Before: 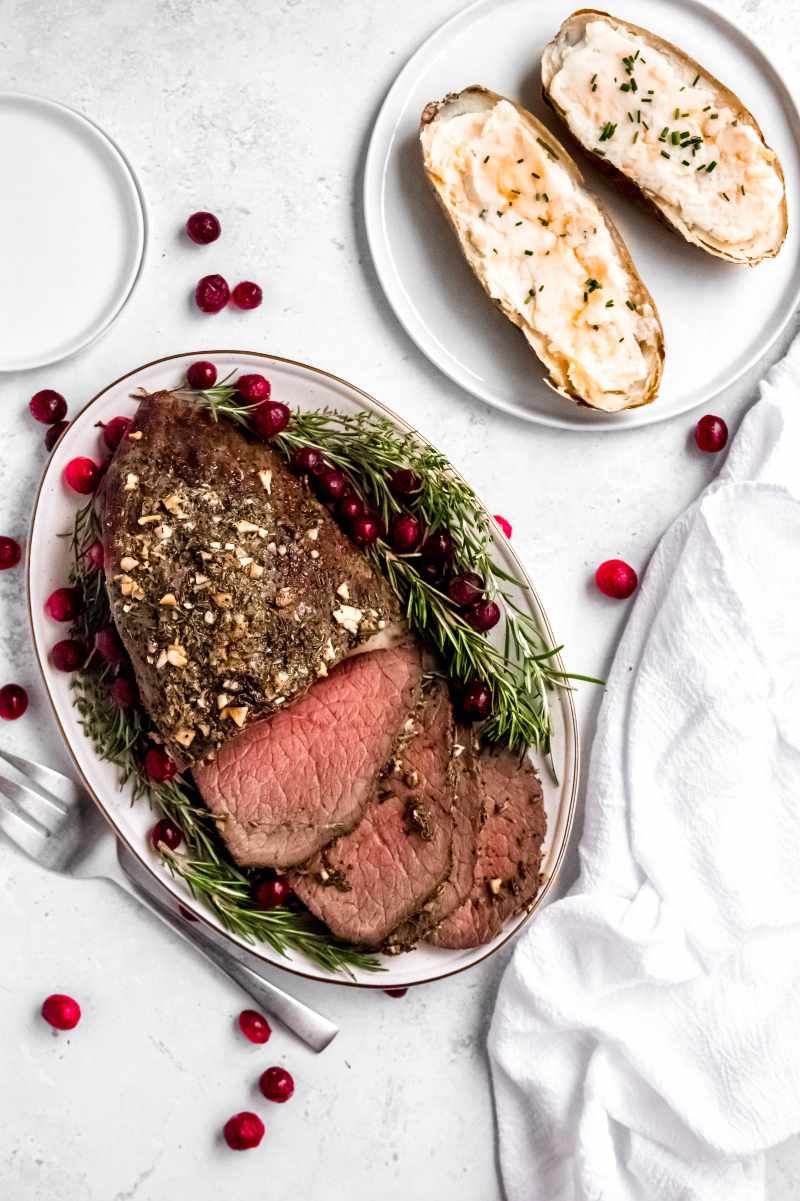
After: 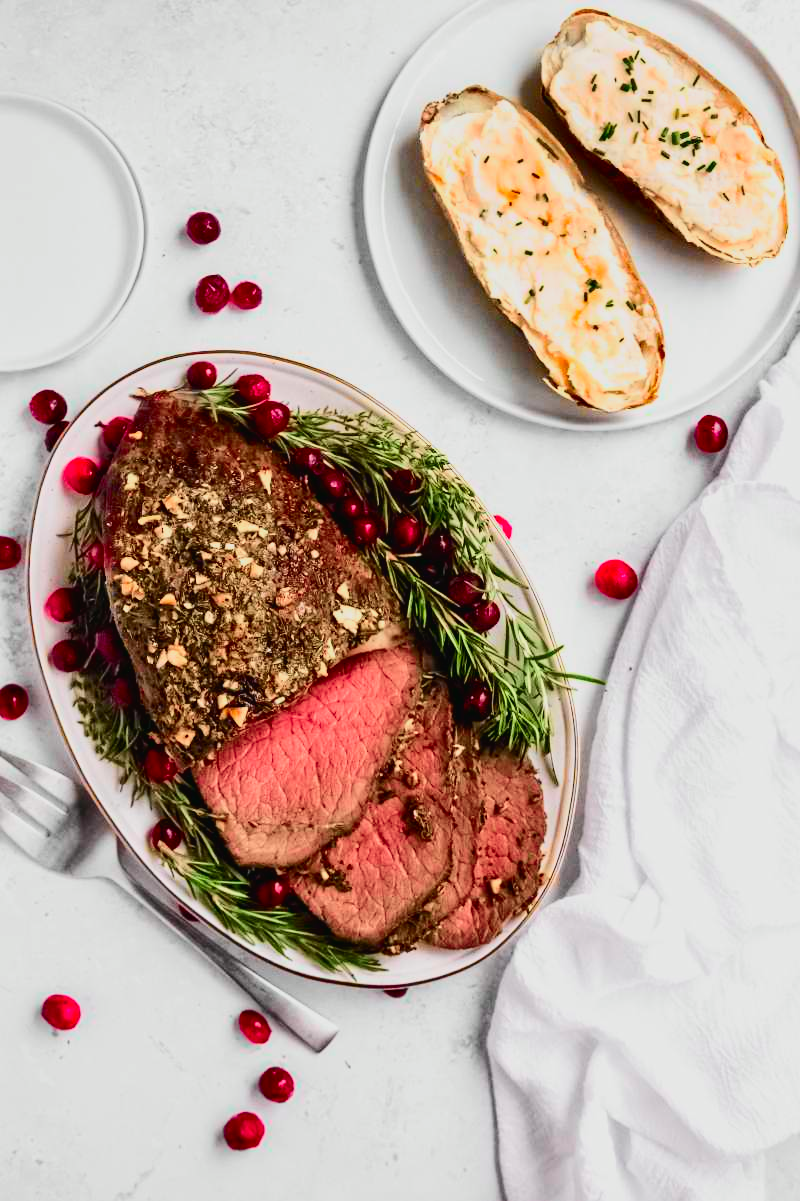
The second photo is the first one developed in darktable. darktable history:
tone curve: curves: ch0 [(0, 0.018) (0.036, 0.038) (0.15, 0.131) (0.27, 0.247) (0.503, 0.556) (0.763, 0.785) (1, 0.919)]; ch1 [(0, 0) (0.203, 0.158) (0.333, 0.283) (0.451, 0.417) (0.502, 0.5) (0.519, 0.522) (0.562, 0.588) (0.603, 0.664) (0.722, 0.813) (1, 1)]; ch2 [(0, 0) (0.29, 0.295) (0.404, 0.436) (0.497, 0.499) (0.521, 0.523) (0.561, 0.605) (0.639, 0.664) (0.712, 0.764) (1, 1)], color space Lab, independent channels, preserve colors none
